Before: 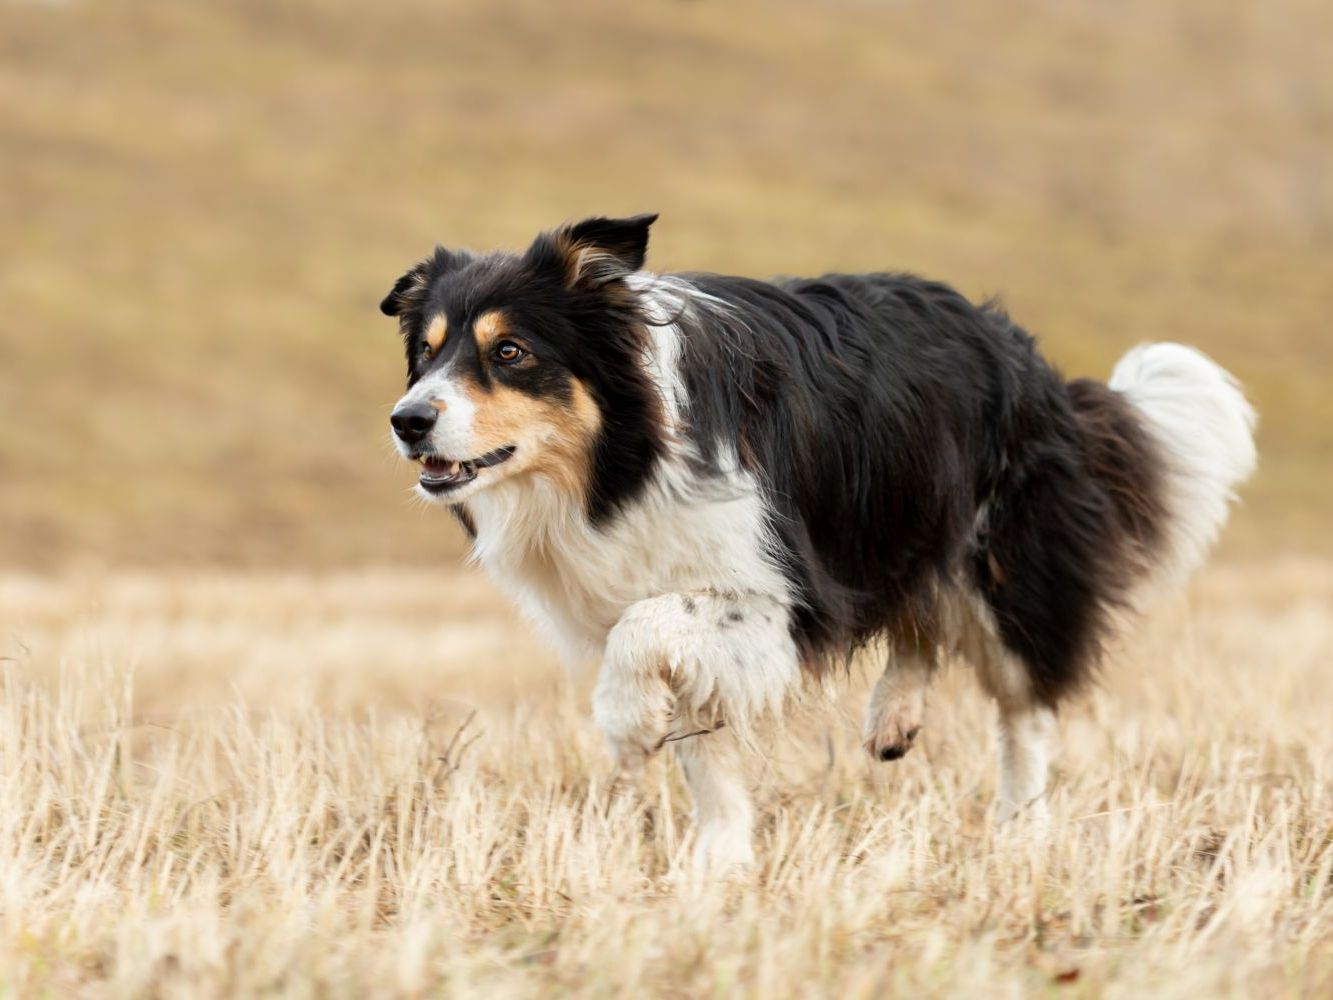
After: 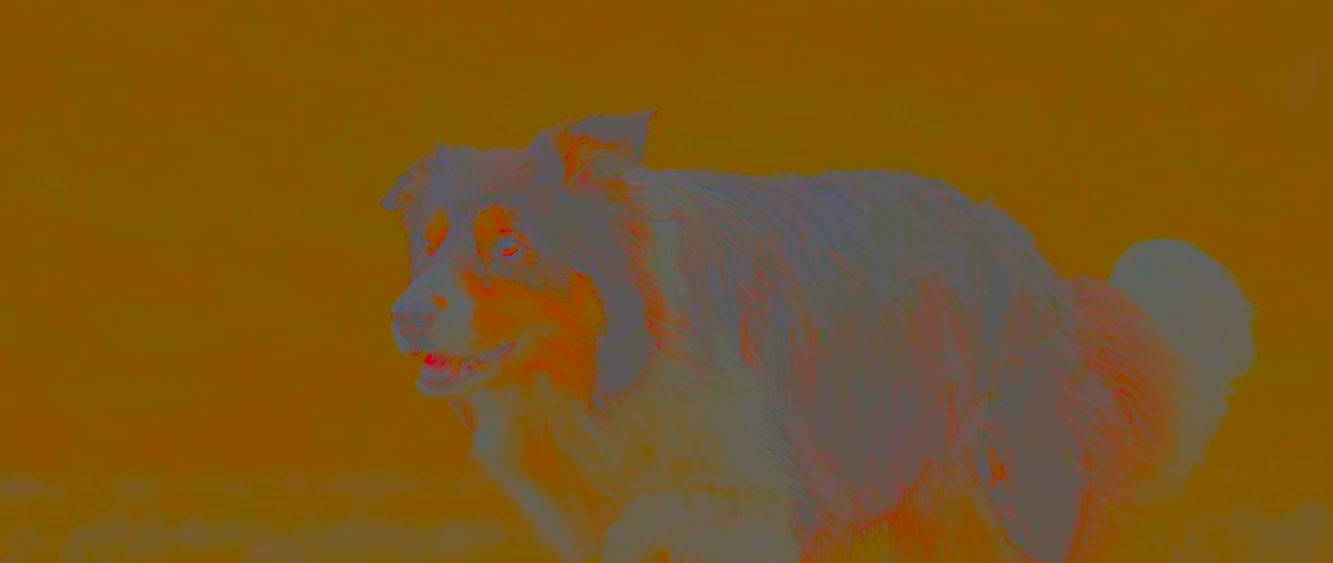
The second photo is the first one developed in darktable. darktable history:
tone equalizer: on, module defaults
sharpen: on, module defaults
contrast brightness saturation: contrast -0.975, brightness -0.176, saturation 0.77
color zones: curves: ch0 [(0.25, 0.5) (0.428, 0.473) (0.75, 0.5)]; ch1 [(0.243, 0.479) (0.398, 0.452) (0.75, 0.5)]
crop and rotate: top 10.472%, bottom 33.205%
exposure: black level correction 0.009, exposure 1.413 EV, compensate highlight preservation false
local contrast: on, module defaults
